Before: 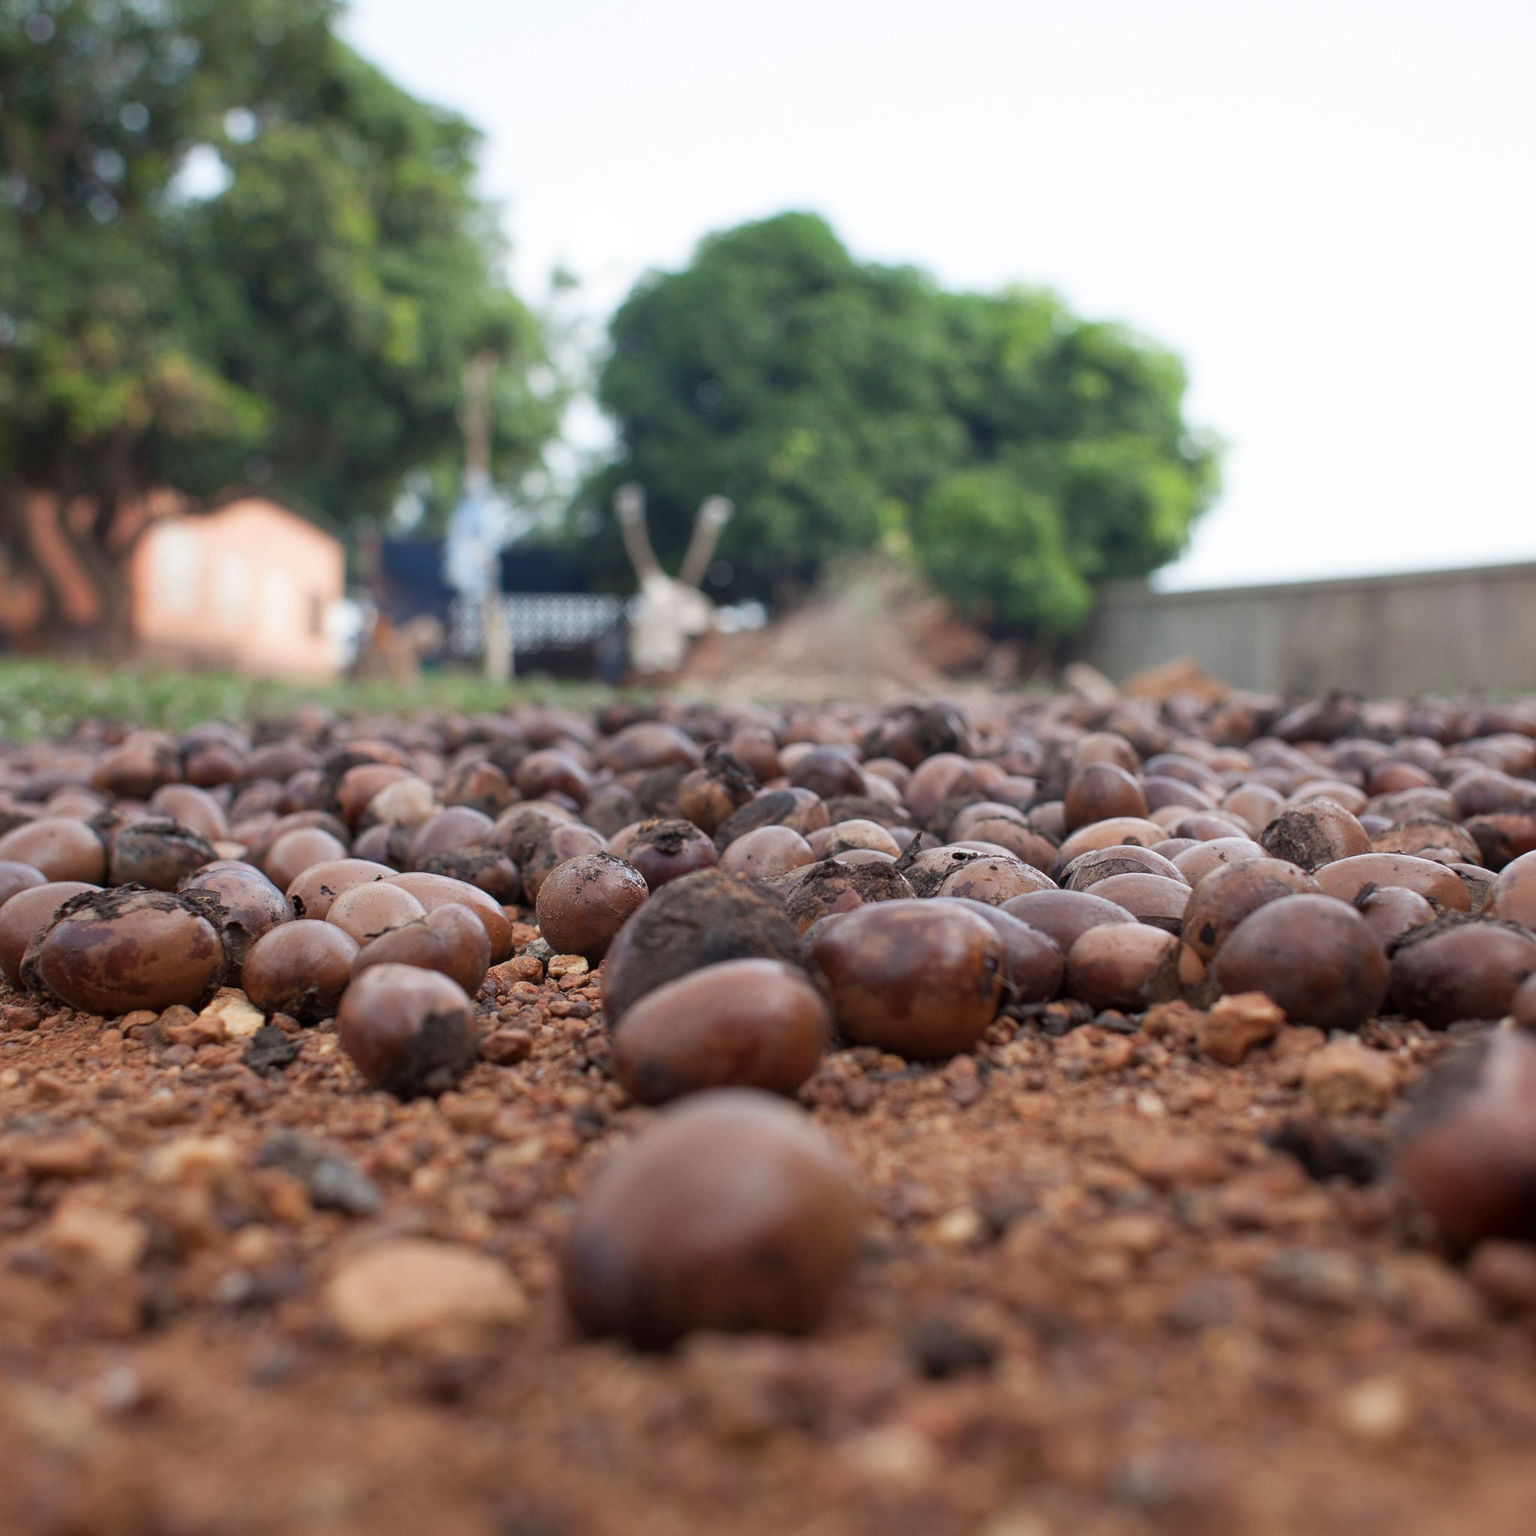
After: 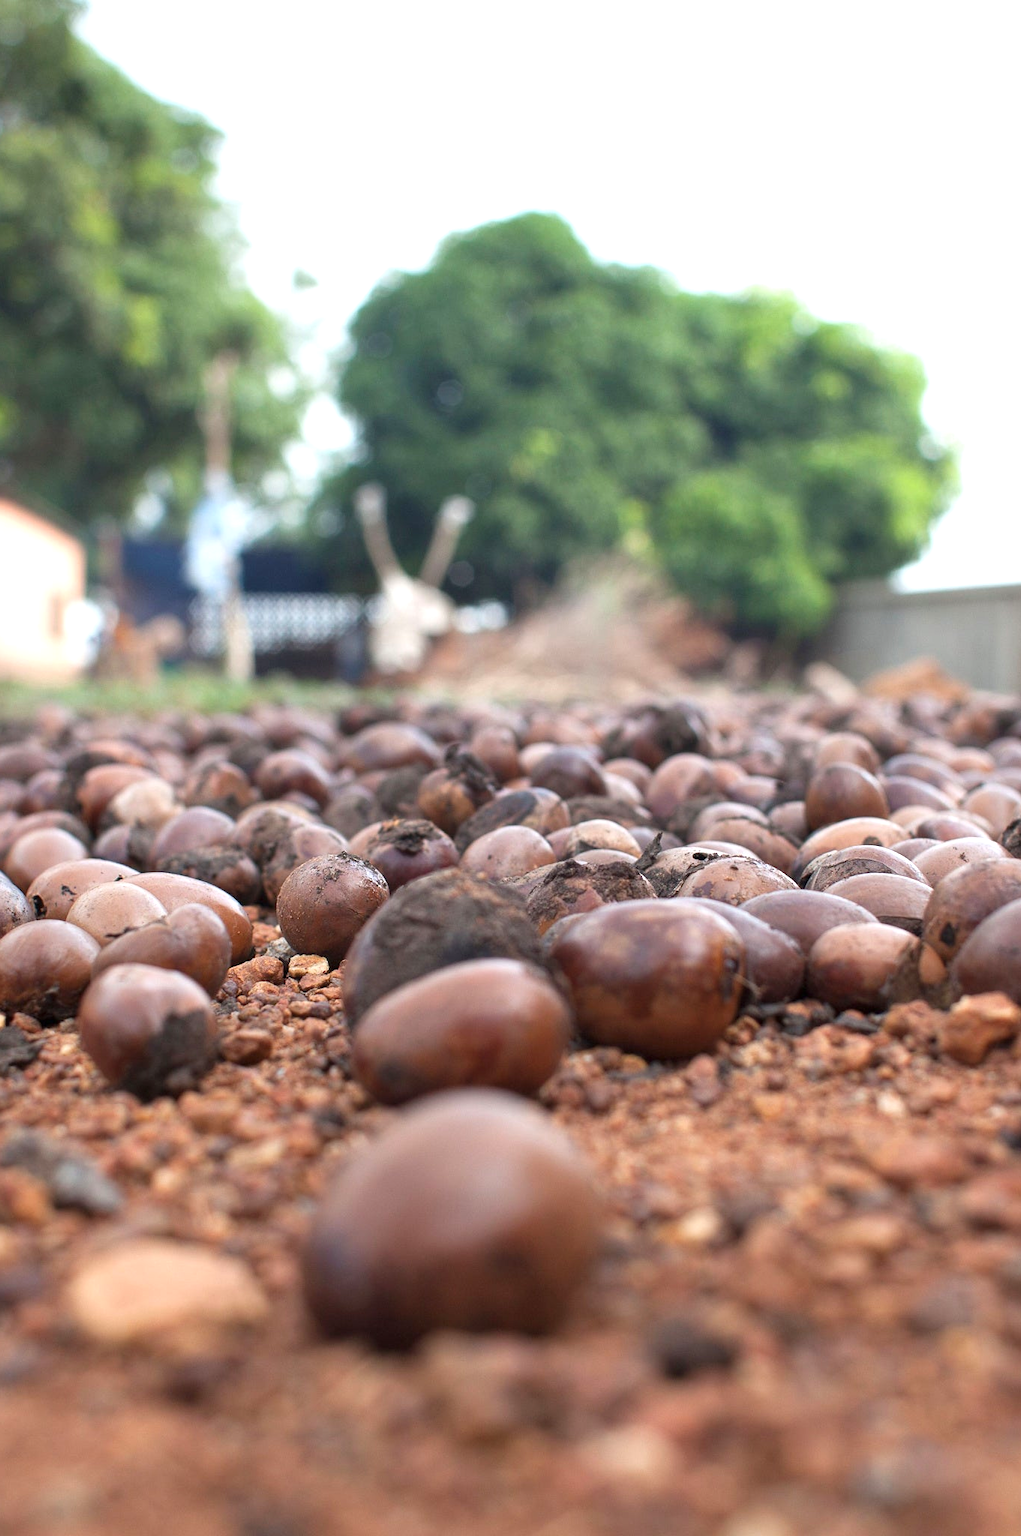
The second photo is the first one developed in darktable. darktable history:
crop: left 16.899%, right 16.556%
exposure: black level correction 0, exposure 0.7 EV, compensate exposure bias true, compensate highlight preservation false
